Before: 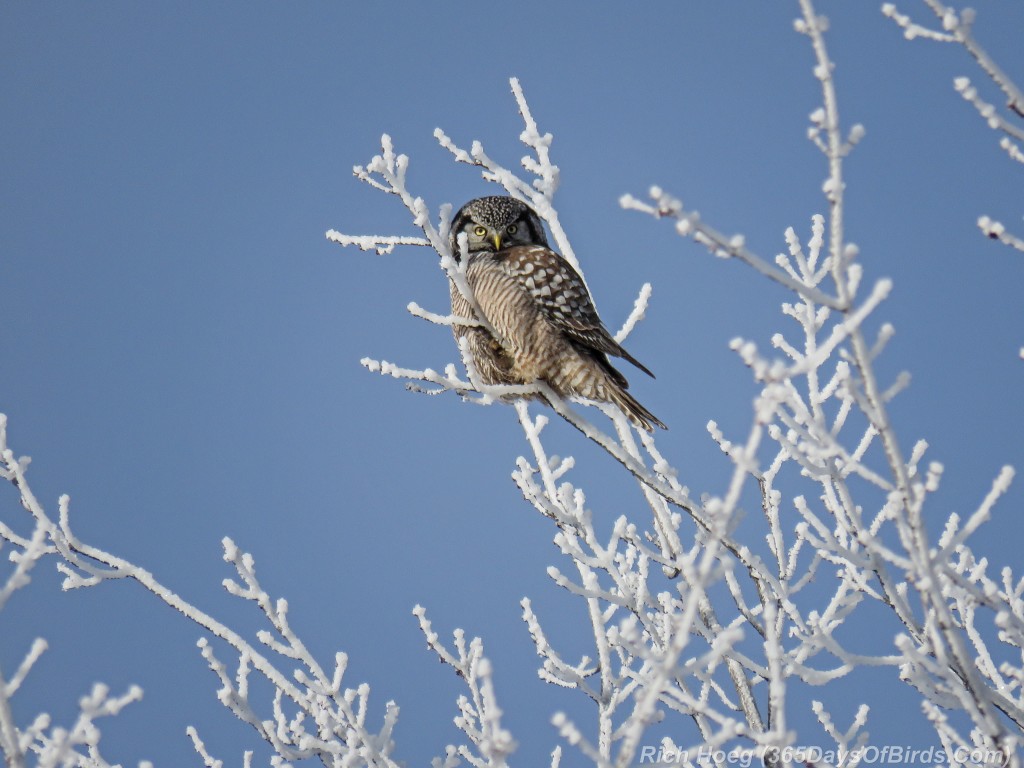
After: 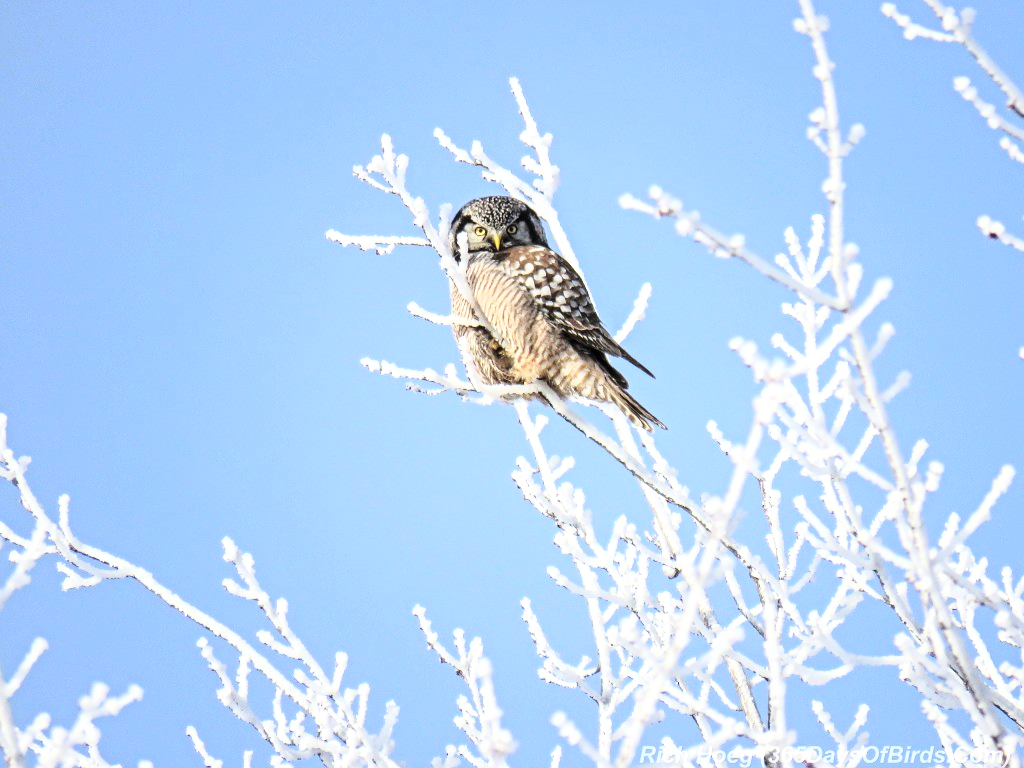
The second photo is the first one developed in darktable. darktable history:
base curve: curves: ch0 [(0, 0) (0.028, 0.03) (0.121, 0.232) (0.46, 0.748) (0.859, 0.968) (1, 1)]
exposure: black level correction 0, exposure 0.703 EV, compensate highlight preservation false
